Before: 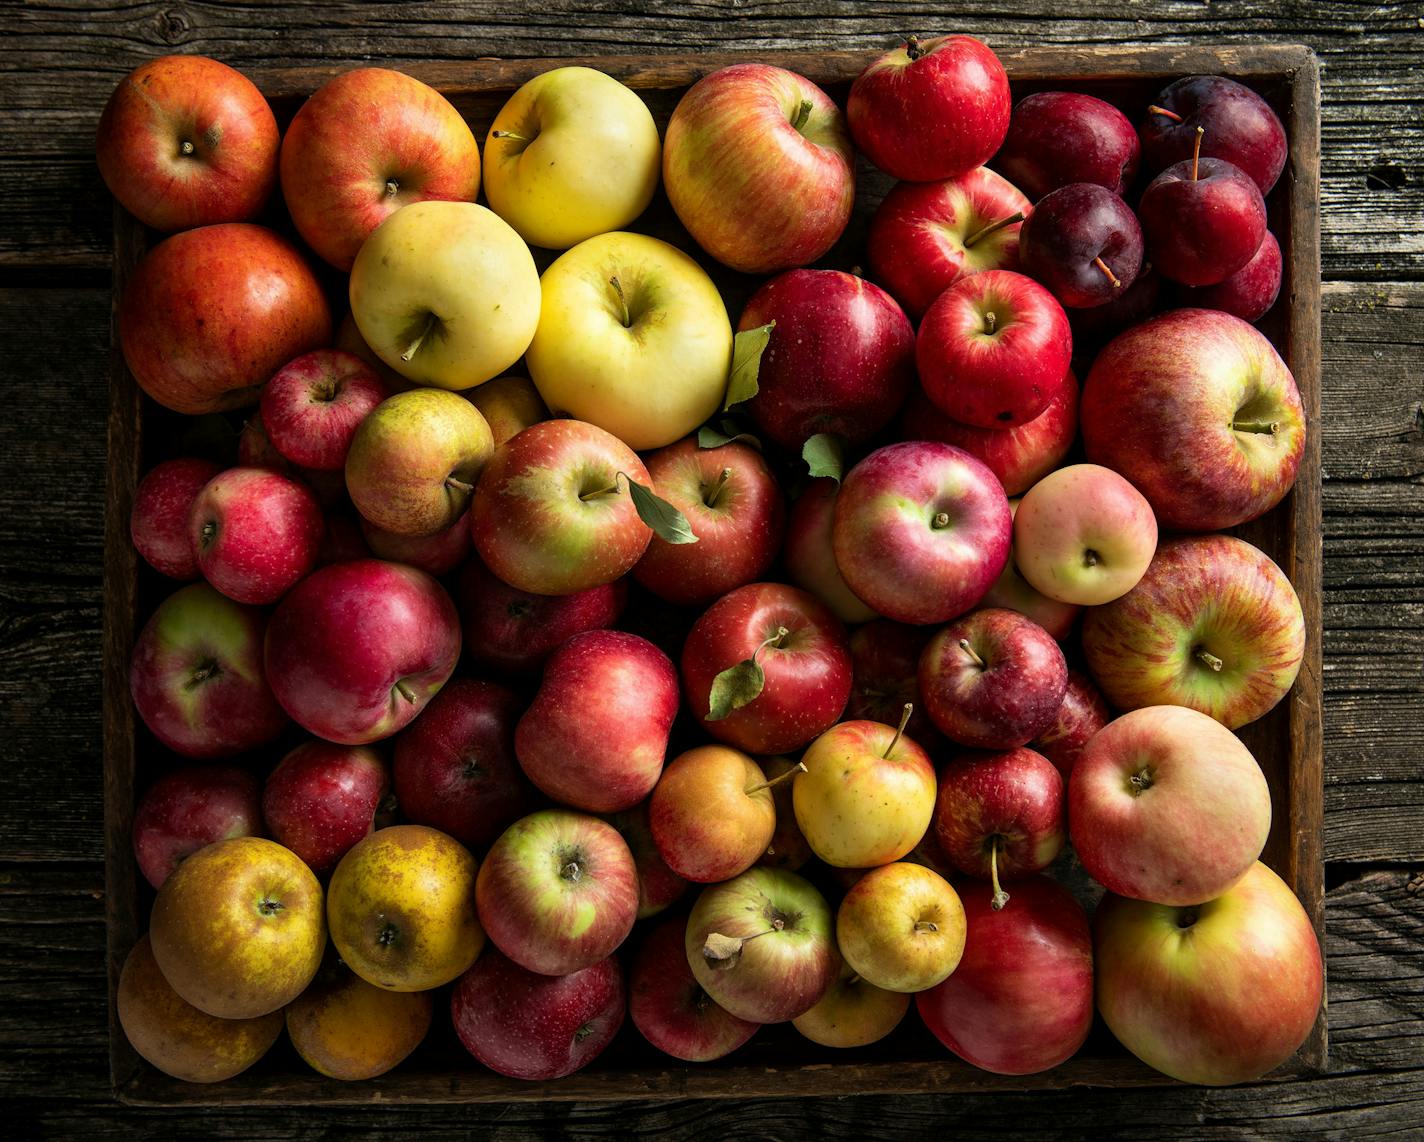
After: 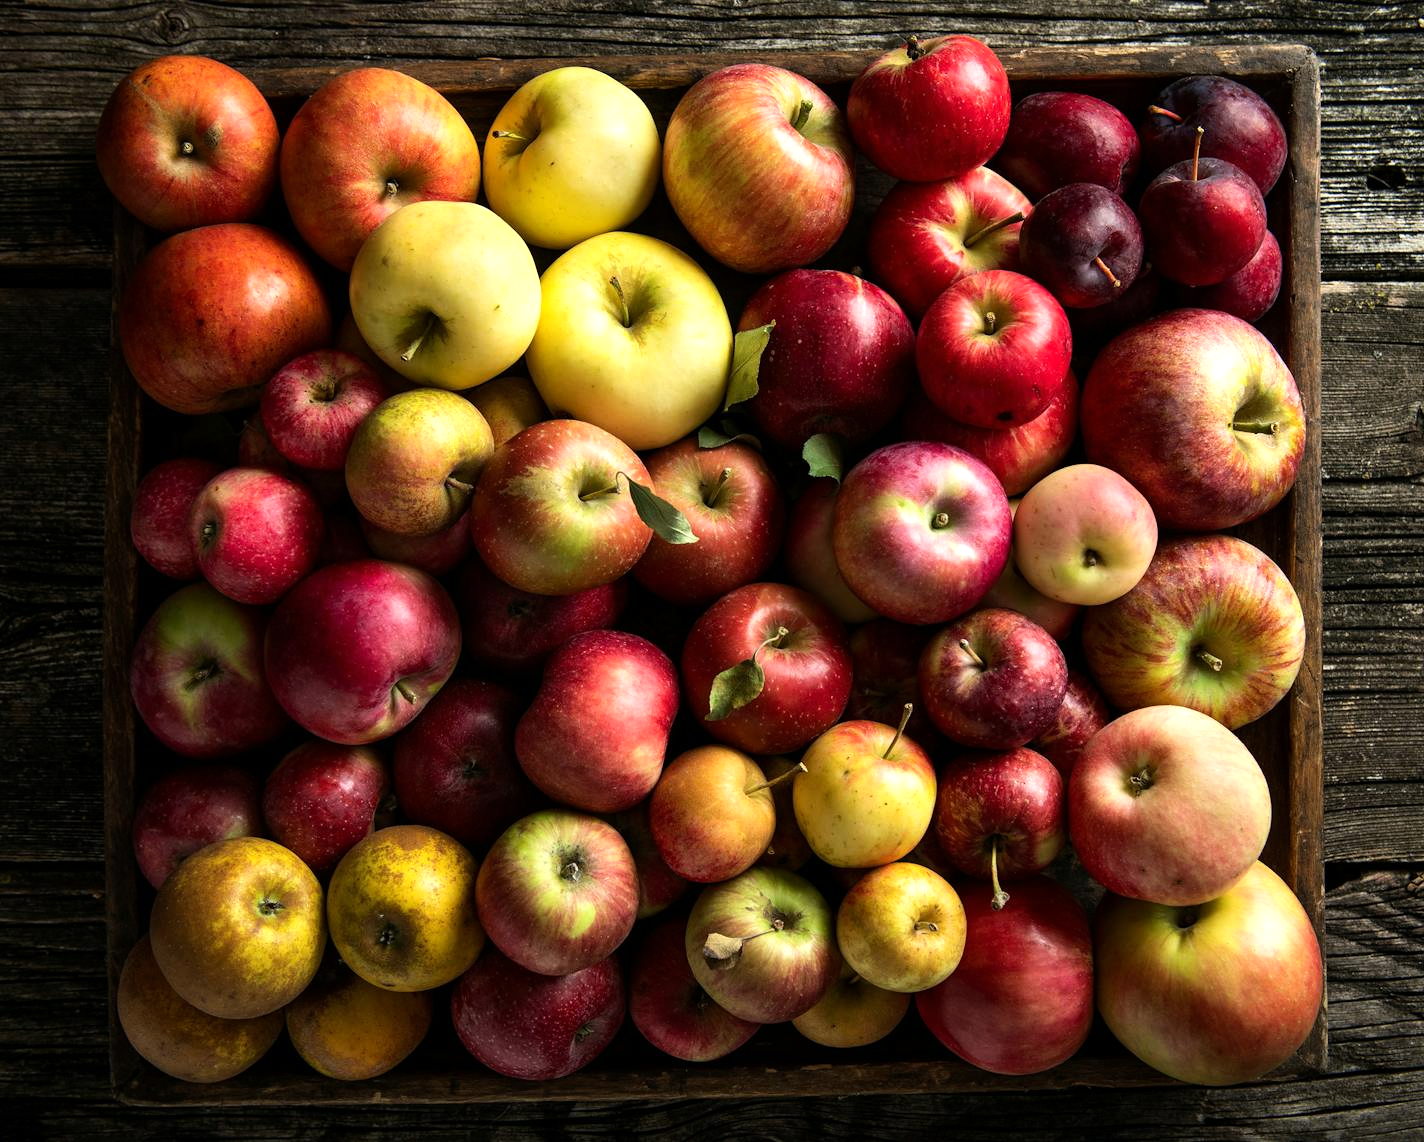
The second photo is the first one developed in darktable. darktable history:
tone equalizer: -8 EV -0.407 EV, -7 EV -0.395 EV, -6 EV -0.344 EV, -5 EV -0.249 EV, -3 EV 0.228 EV, -2 EV 0.348 EV, -1 EV 0.407 EV, +0 EV 0.399 EV, edges refinement/feathering 500, mask exposure compensation -1.57 EV, preserve details no
